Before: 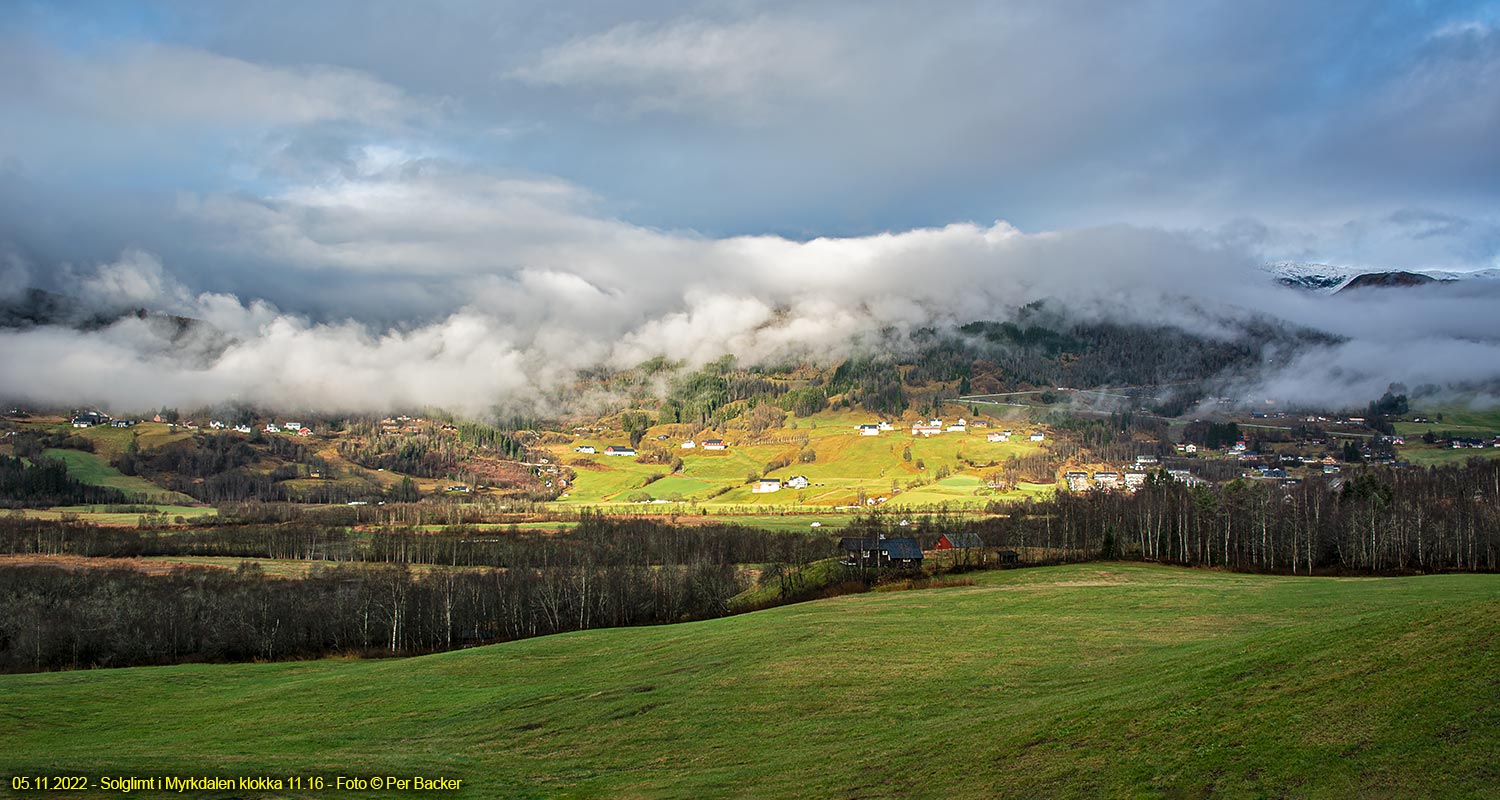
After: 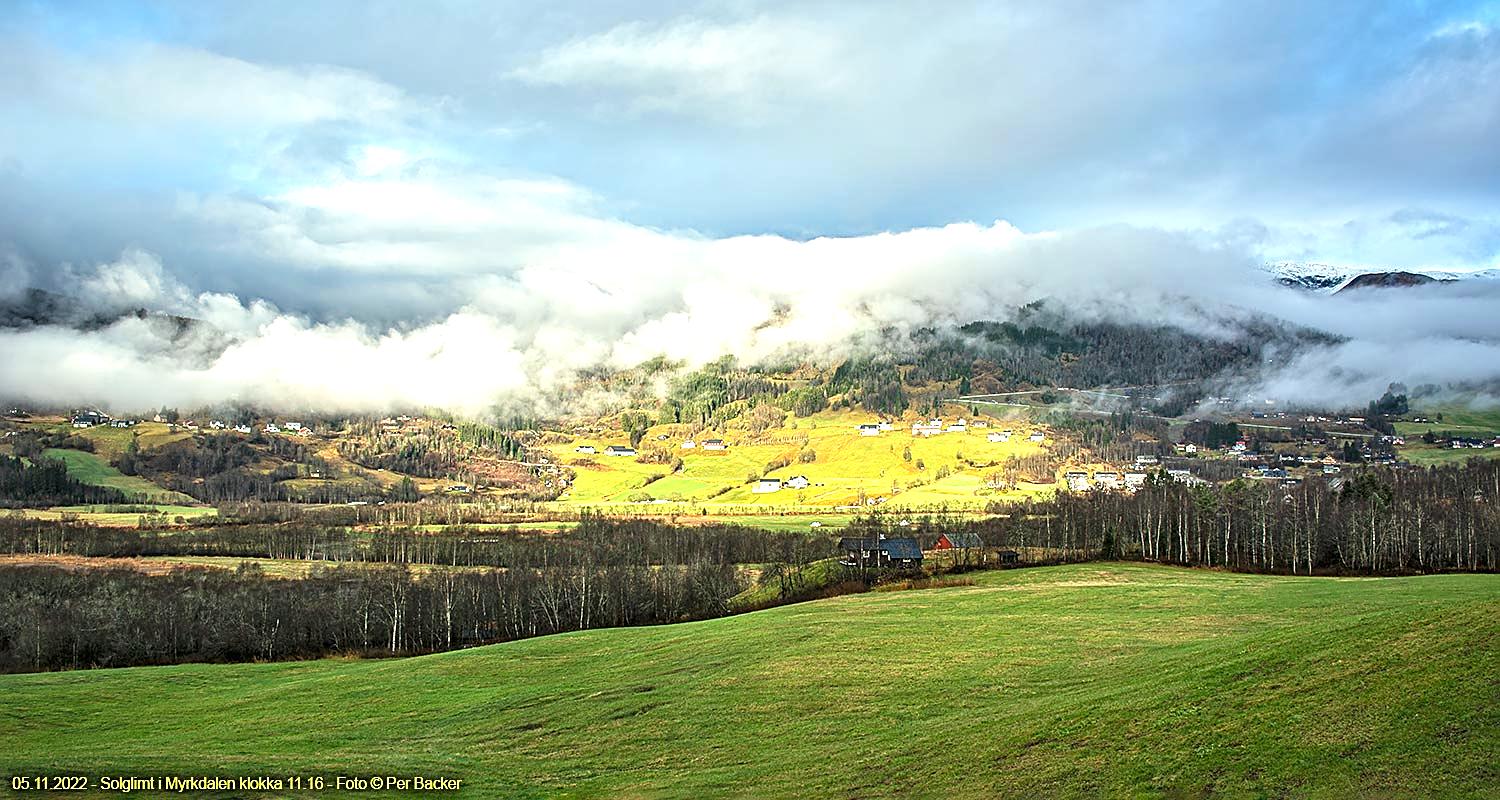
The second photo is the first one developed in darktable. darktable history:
exposure: black level correction 0, exposure 0.95 EV, compensate exposure bias true, compensate highlight preservation false
color correction: highlights a* -4.85, highlights b* 5.06, saturation 0.961
sharpen: on, module defaults
